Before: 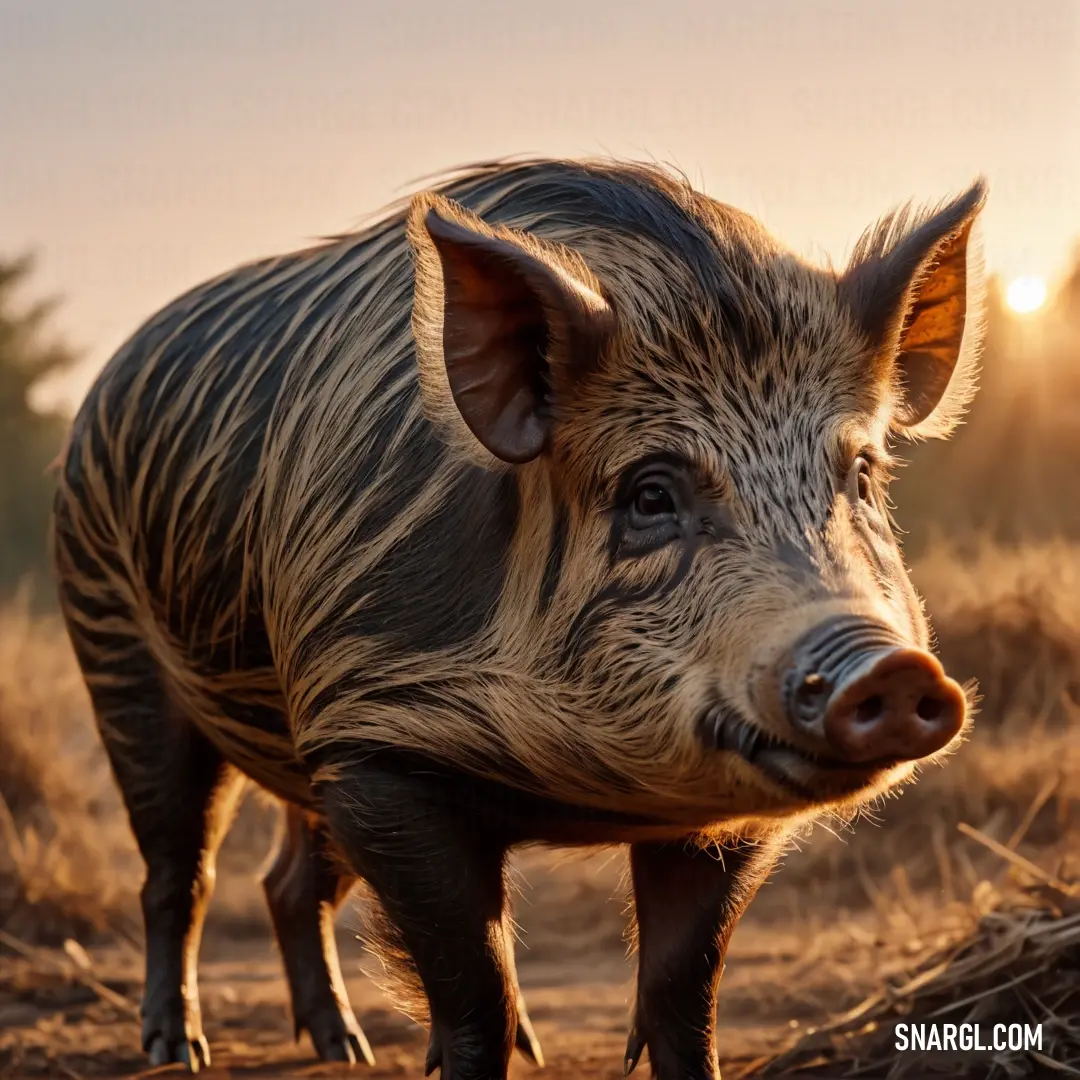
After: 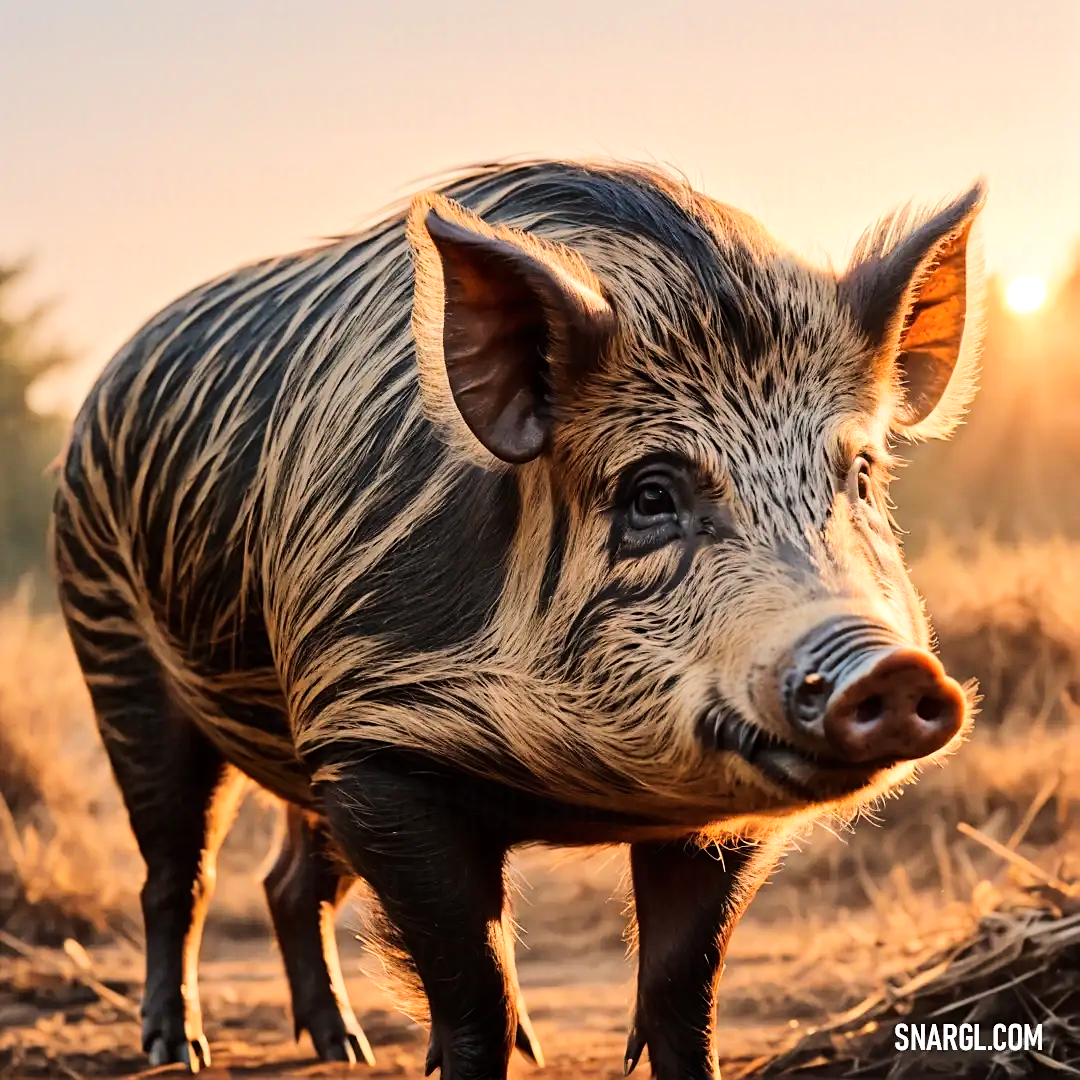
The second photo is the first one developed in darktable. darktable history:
tone equalizer: -7 EV 0.161 EV, -6 EV 0.612 EV, -5 EV 1.11 EV, -4 EV 1.3 EV, -3 EV 1.13 EV, -2 EV 0.6 EV, -1 EV 0.156 EV, edges refinement/feathering 500, mask exposure compensation -1.57 EV, preserve details no
sharpen: amount 0.214
